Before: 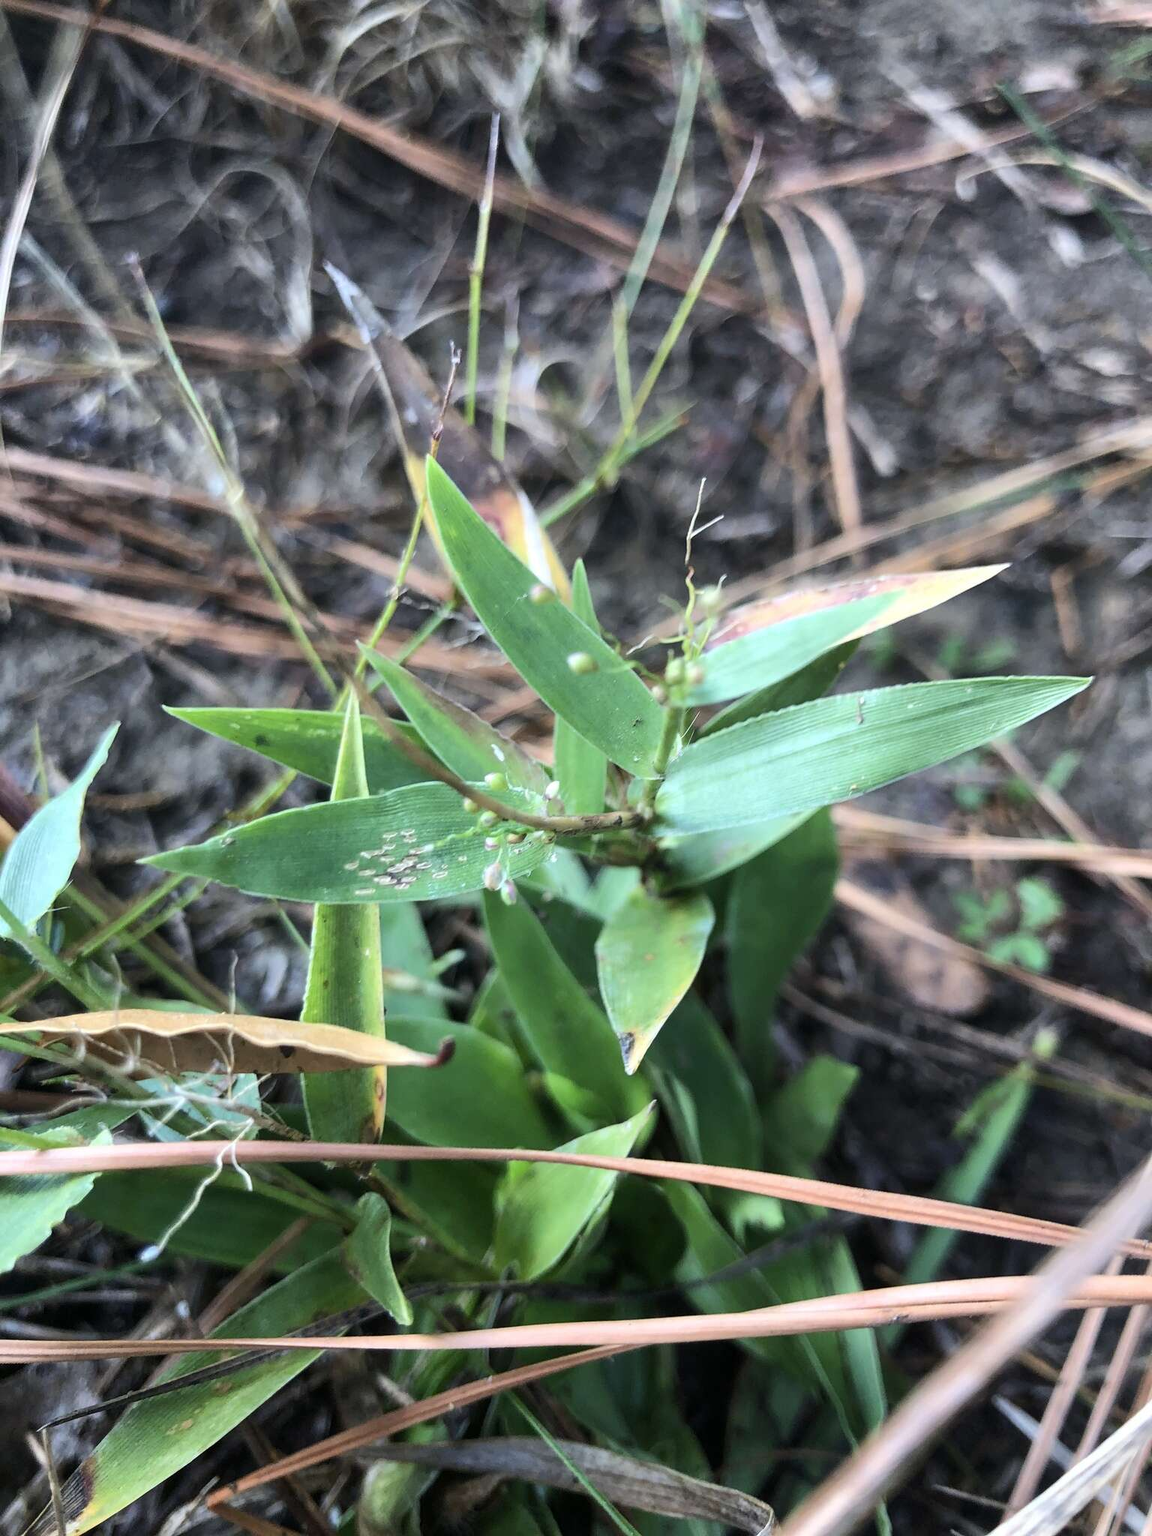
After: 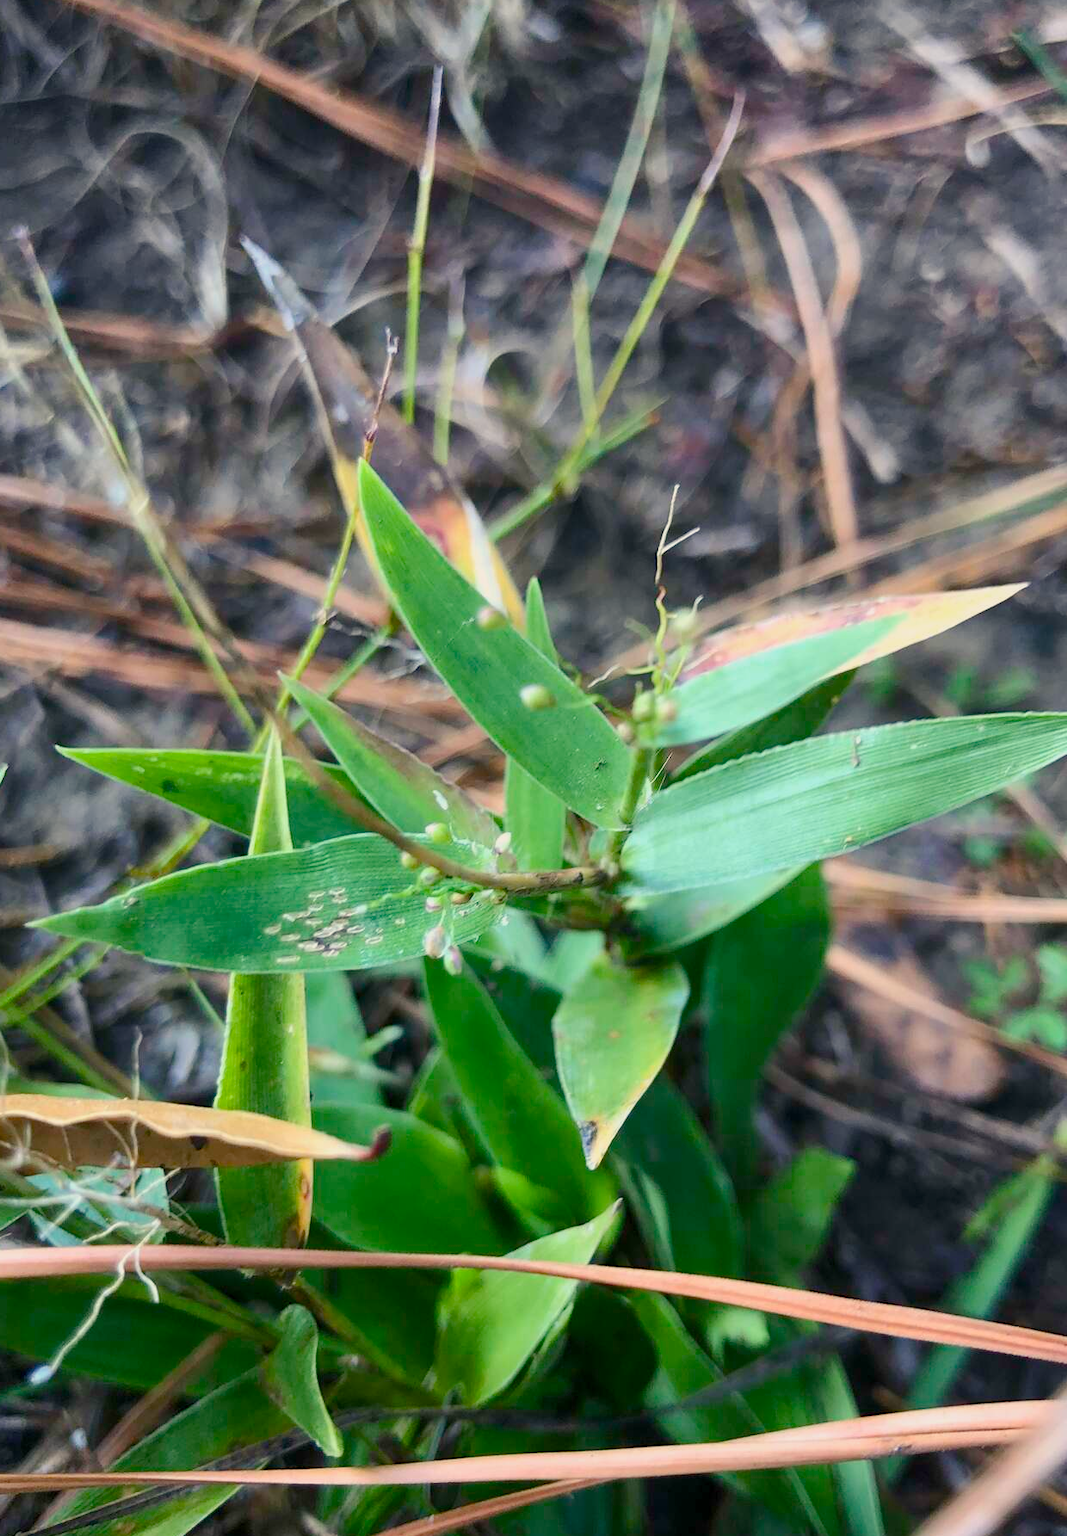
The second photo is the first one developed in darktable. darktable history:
exposure: exposure -0.04 EV, compensate exposure bias true, compensate highlight preservation false
crop: left 9.928%, top 3.628%, right 9.242%, bottom 9.185%
color balance rgb: power › hue 330.07°, highlights gain › chroma 3.042%, highlights gain › hue 75.61°, perceptual saturation grading › global saturation 20%, perceptual saturation grading › highlights -14.318%, perceptual saturation grading › shadows 50.084%, contrast -9.9%
local contrast: mode bilateral grid, contrast 100, coarseness 100, detail 108%, midtone range 0.2
